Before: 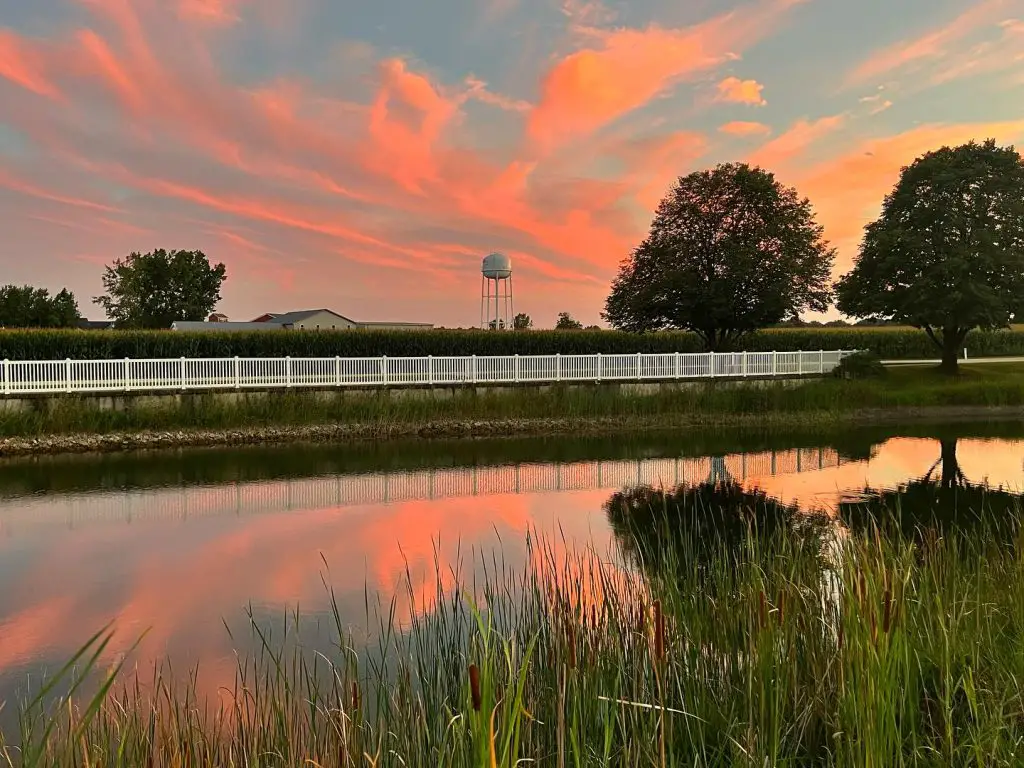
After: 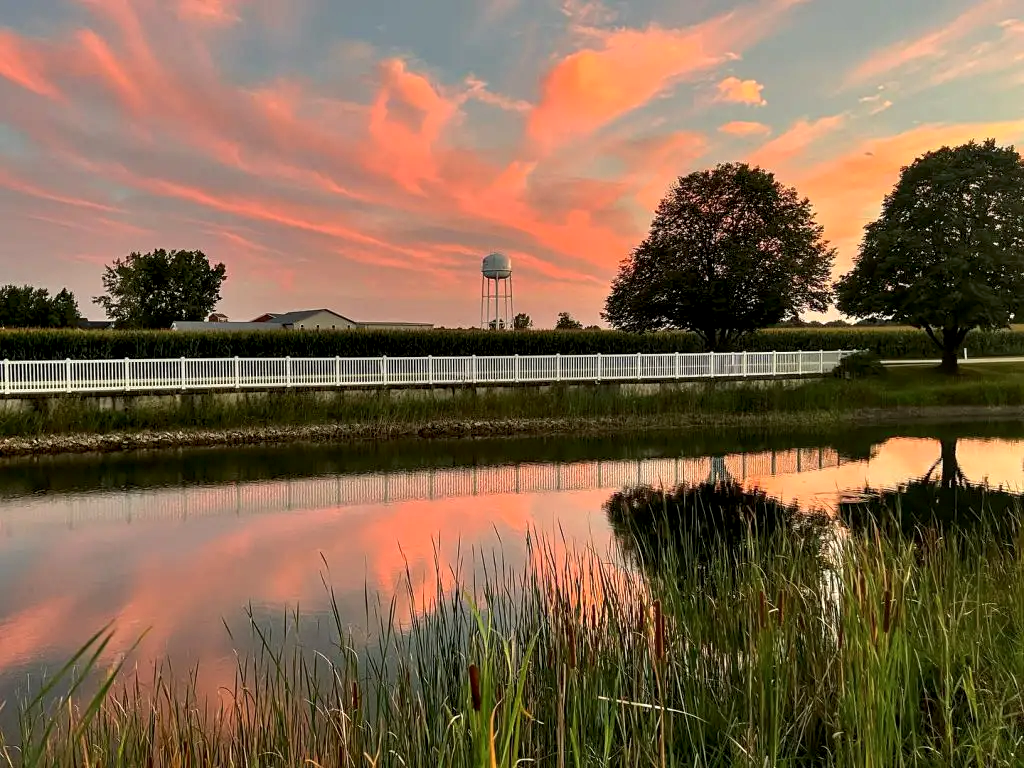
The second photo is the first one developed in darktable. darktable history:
local contrast: detail 134%, midtone range 0.743
